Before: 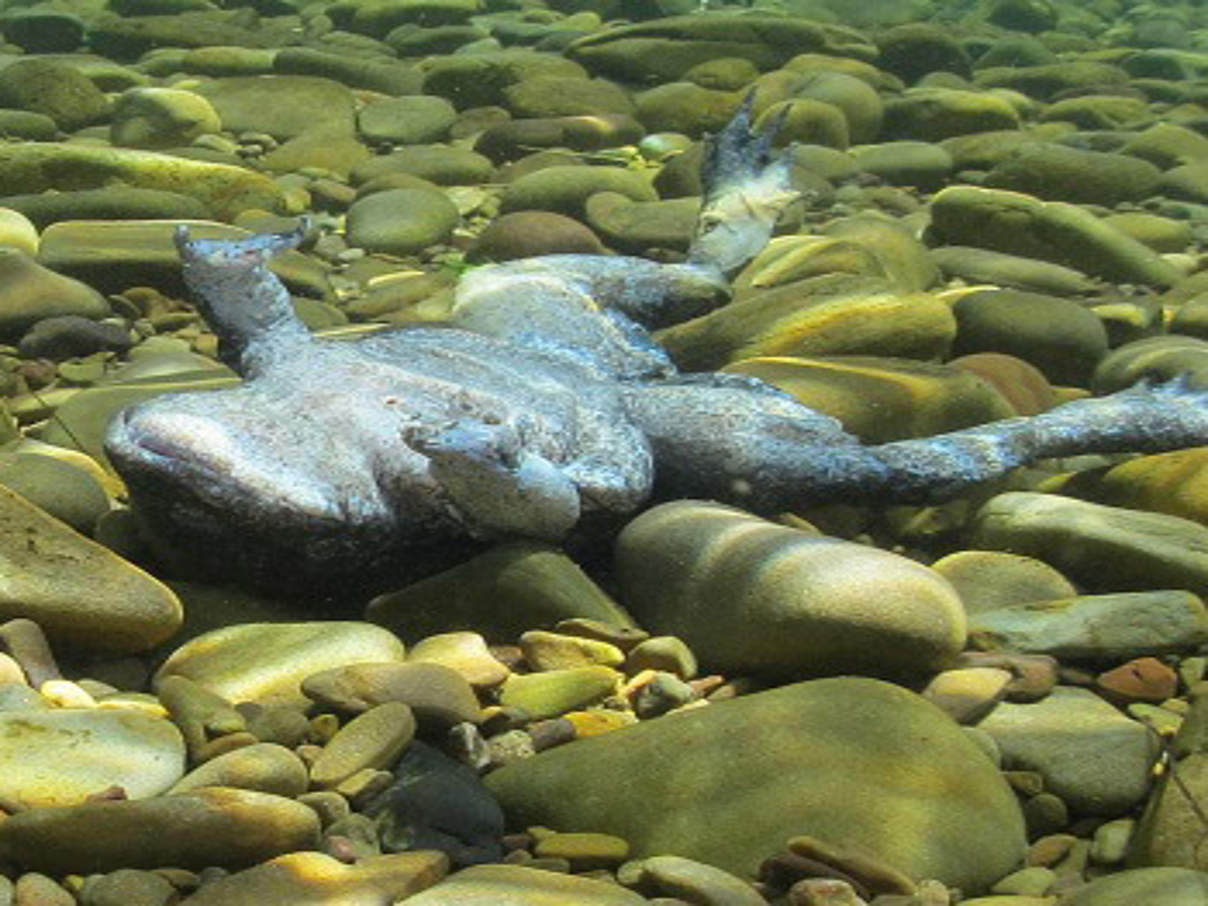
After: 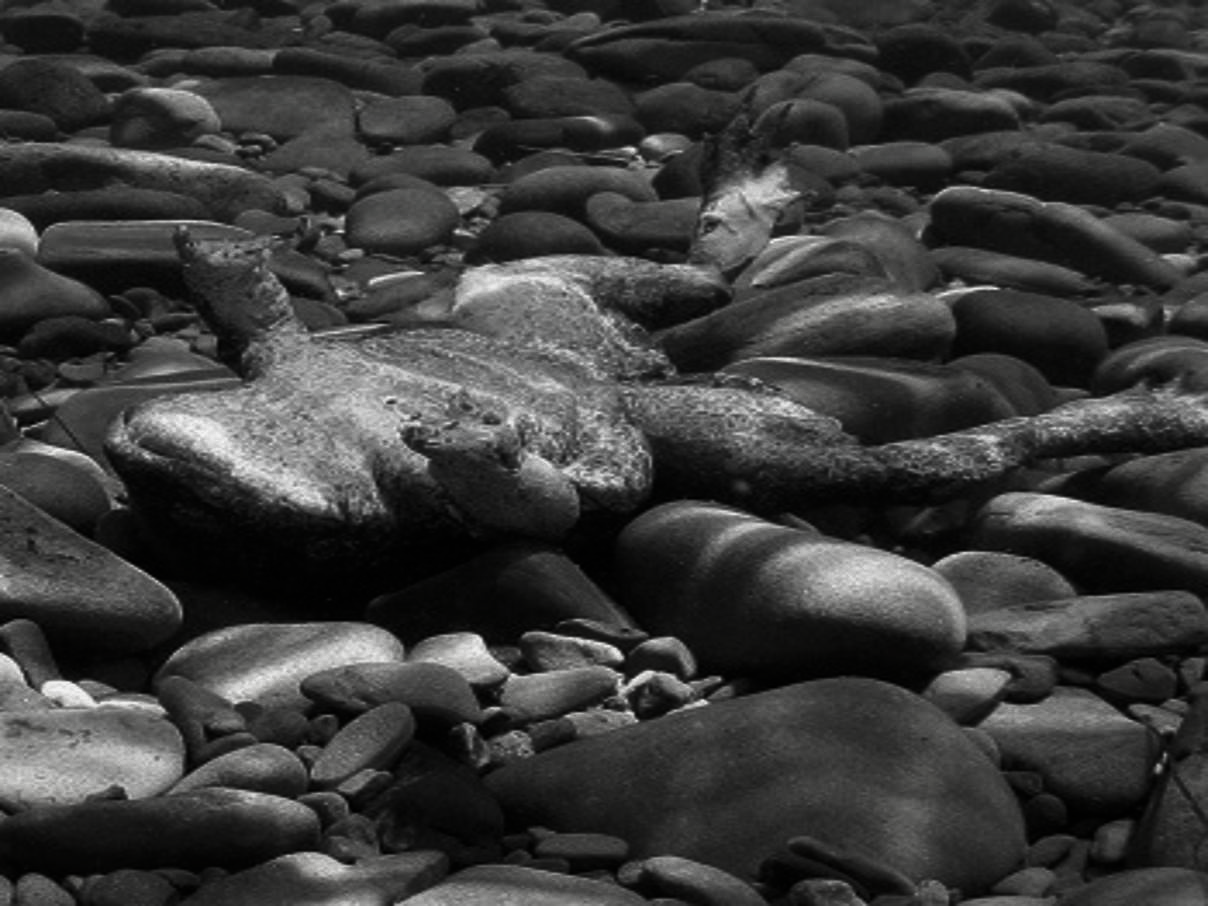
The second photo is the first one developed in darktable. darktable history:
contrast brightness saturation: contrast -0.036, brightness -0.604, saturation -0.982
